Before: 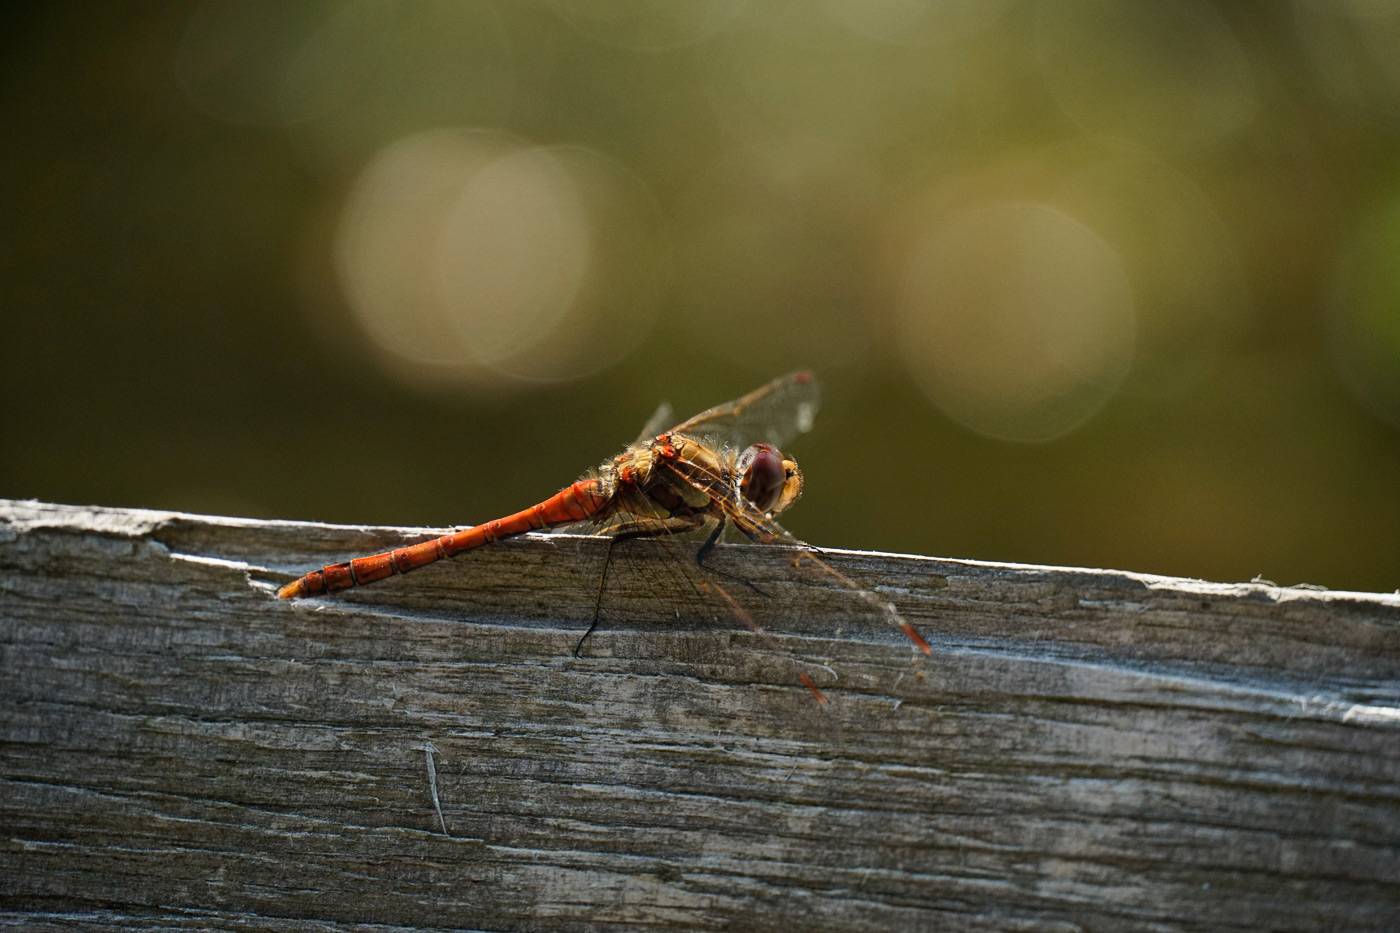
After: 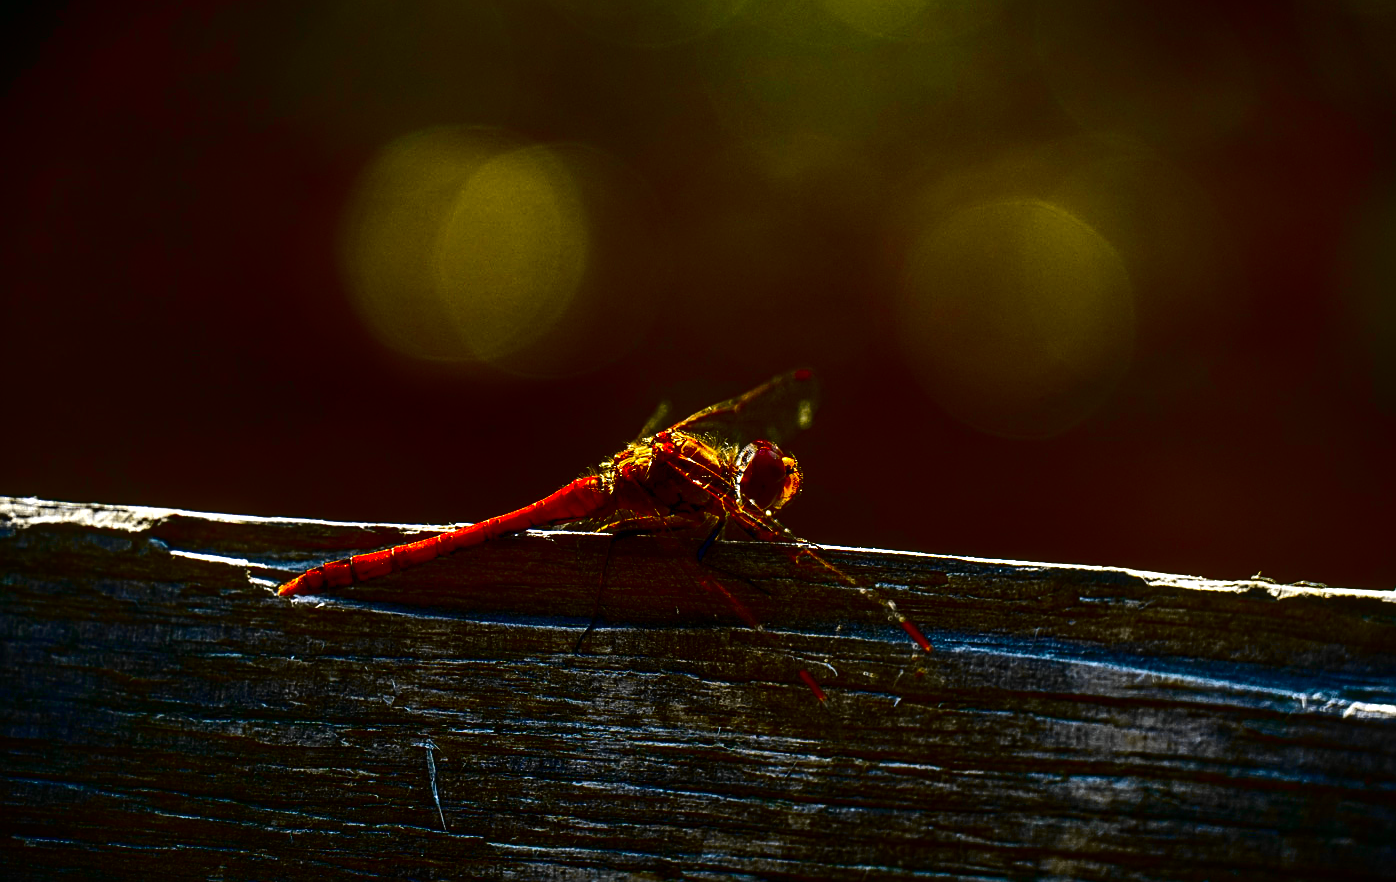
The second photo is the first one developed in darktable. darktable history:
vignetting: fall-off start 99.36%
exposure: exposure 0.562 EV, compensate highlight preservation false
local contrast: detail 130%
sharpen: on, module defaults
contrast brightness saturation: brightness -0.989, saturation 0.981
tone curve: curves: ch0 [(0, 0.01) (0.097, 0.07) (0.204, 0.173) (0.447, 0.517) (0.539, 0.624) (0.733, 0.791) (0.879, 0.898) (1, 0.98)]; ch1 [(0, 0) (0.393, 0.415) (0.447, 0.448) (0.485, 0.494) (0.523, 0.509) (0.545, 0.541) (0.574, 0.561) (0.648, 0.674) (1, 1)]; ch2 [(0, 0) (0.369, 0.388) (0.449, 0.431) (0.499, 0.5) (0.521, 0.51) (0.53, 0.54) (0.564, 0.569) (0.674, 0.735) (1, 1)], color space Lab, independent channels, preserve colors none
crop: top 0.368%, right 0.258%, bottom 5.006%
